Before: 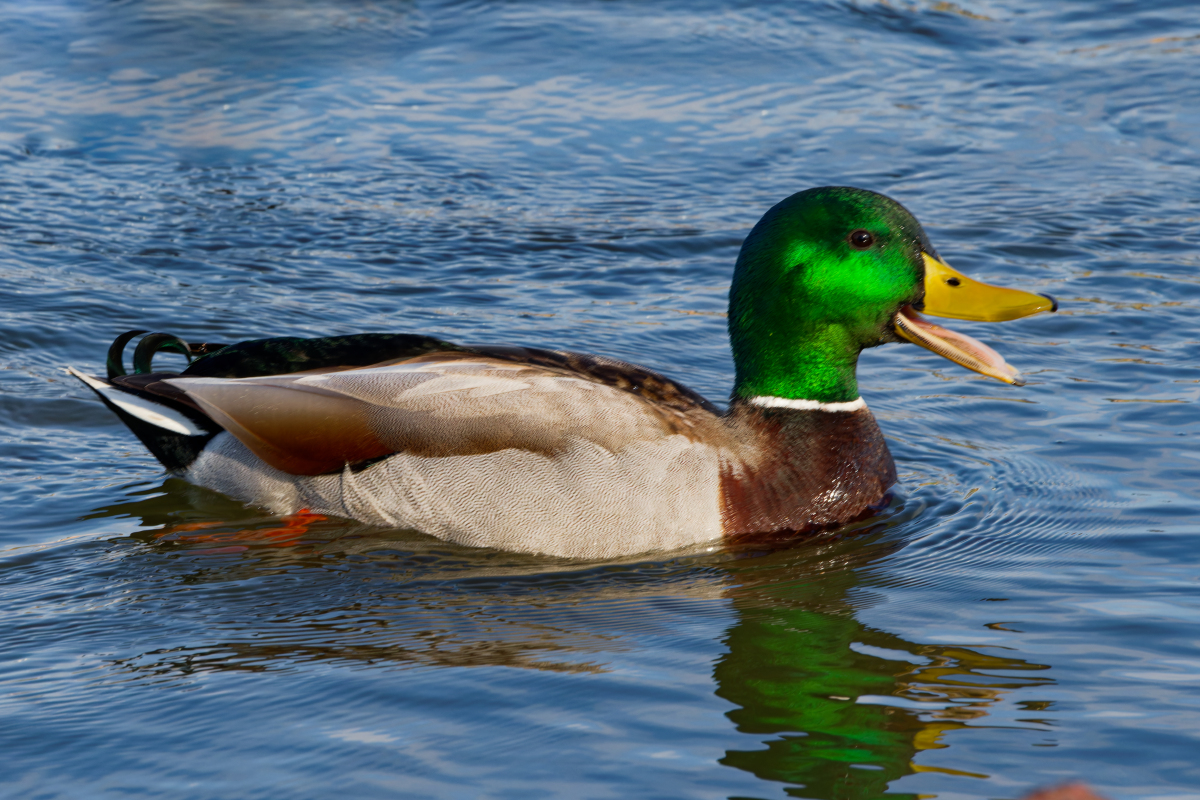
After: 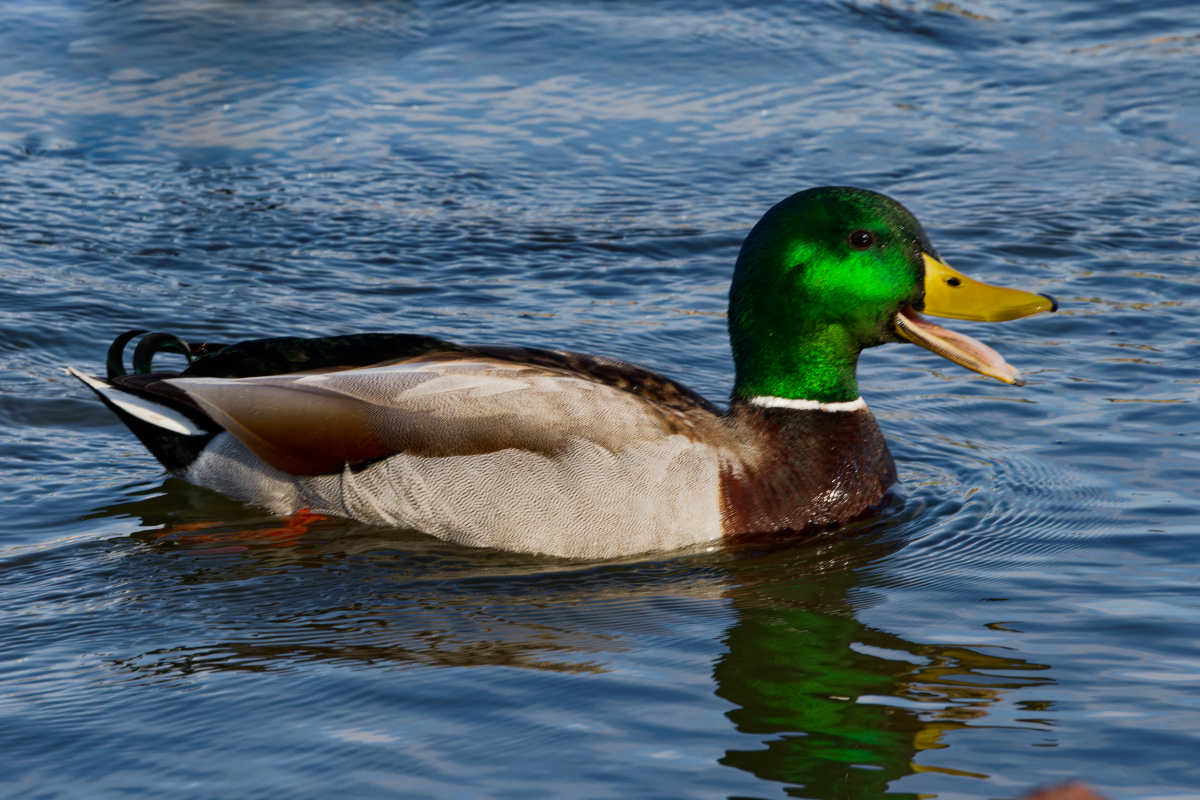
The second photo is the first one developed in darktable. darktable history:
exposure: exposure -0.458 EV, compensate exposure bias true, compensate highlight preservation false
tone equalizer: -8 EV -0.39 EV, -7 EV -0.427 EV, -6 EV -0.32 EV, -5 EV -0.194 EV, -3 EV 0.234 EV, -2 EV 0.35 EV, -1 EV 0.393 EV, +0 EV 0.404 EV, edges refinement/feathering 500, mask exposure compensation -1.57 EV, preserve details no
